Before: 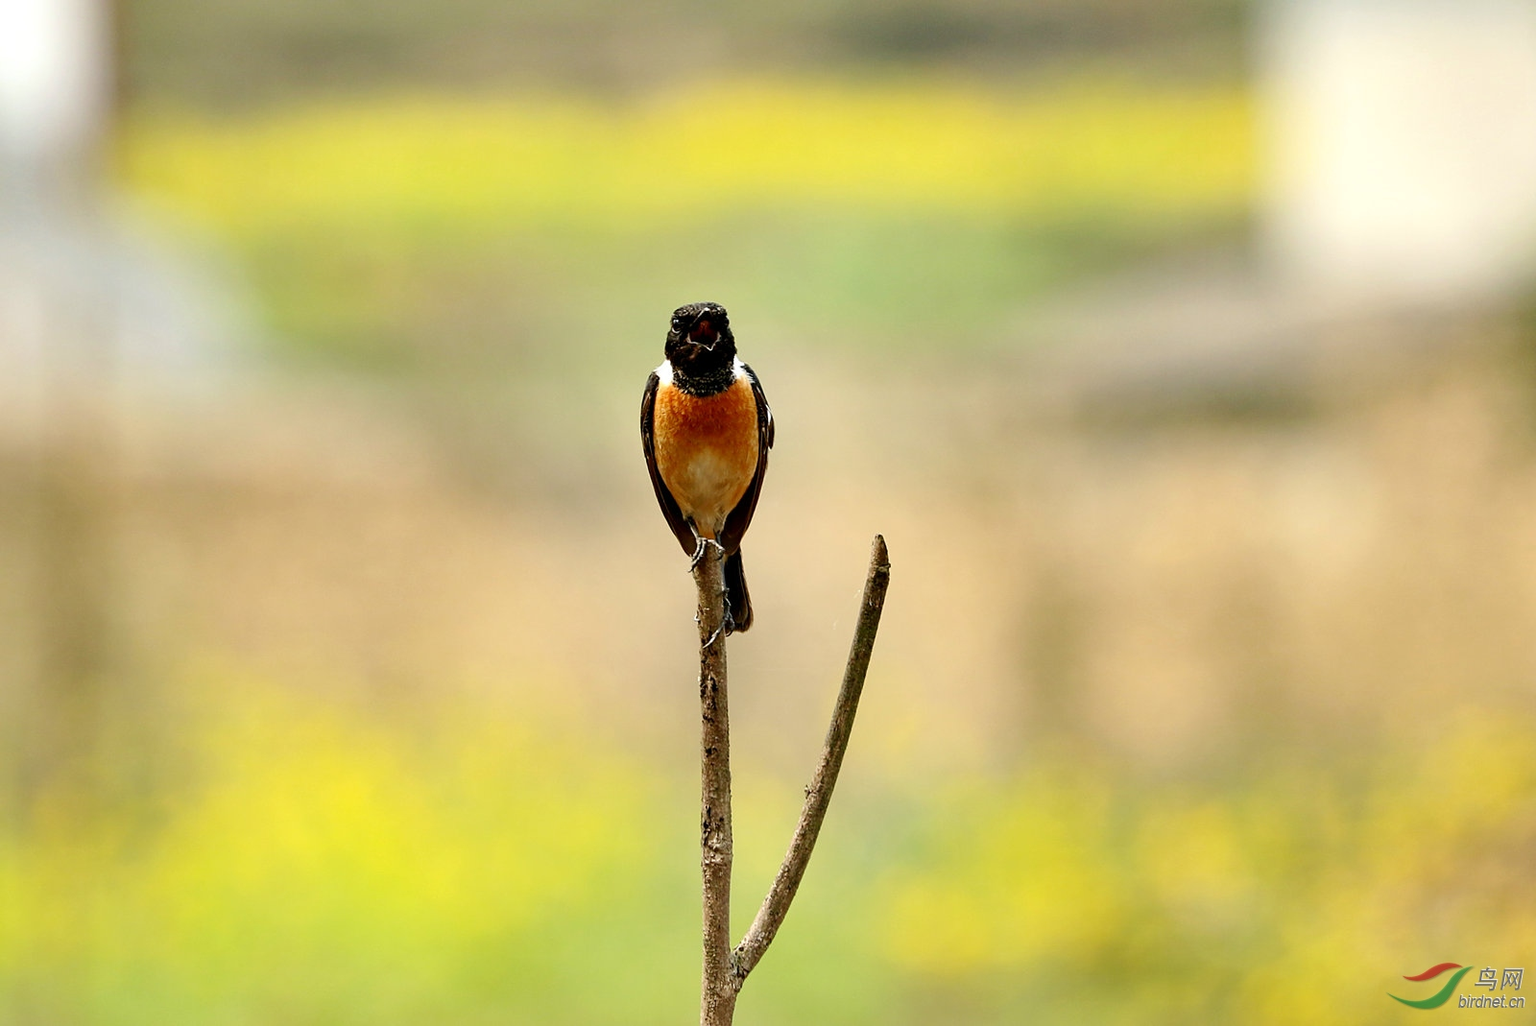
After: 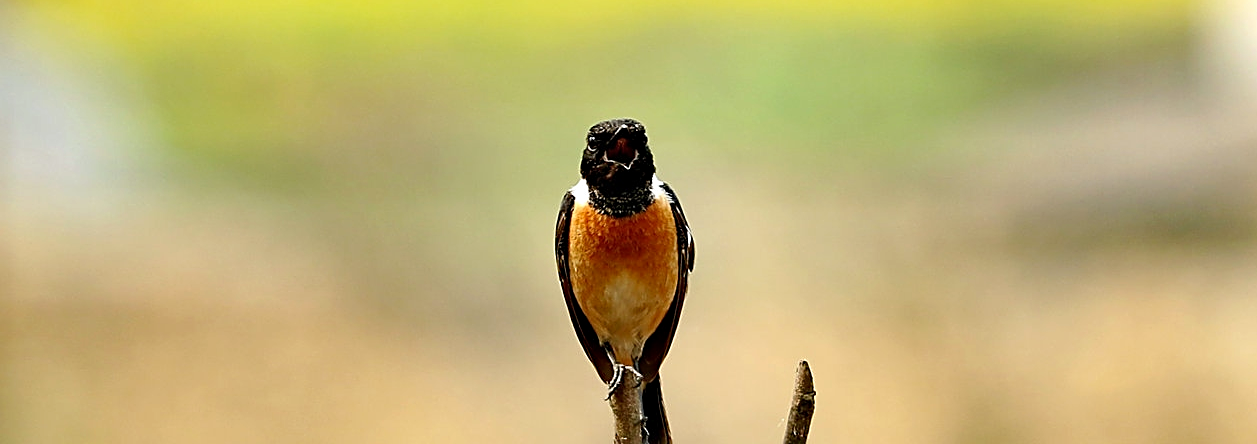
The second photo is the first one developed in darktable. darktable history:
haze removal: compatibility mode true, adaptive false
sharpen: on, module defaults
exposure: compensate highlight preservation false
crop: left 7.036%, top 18.398%, right 14.379%, bottom 40.043%
